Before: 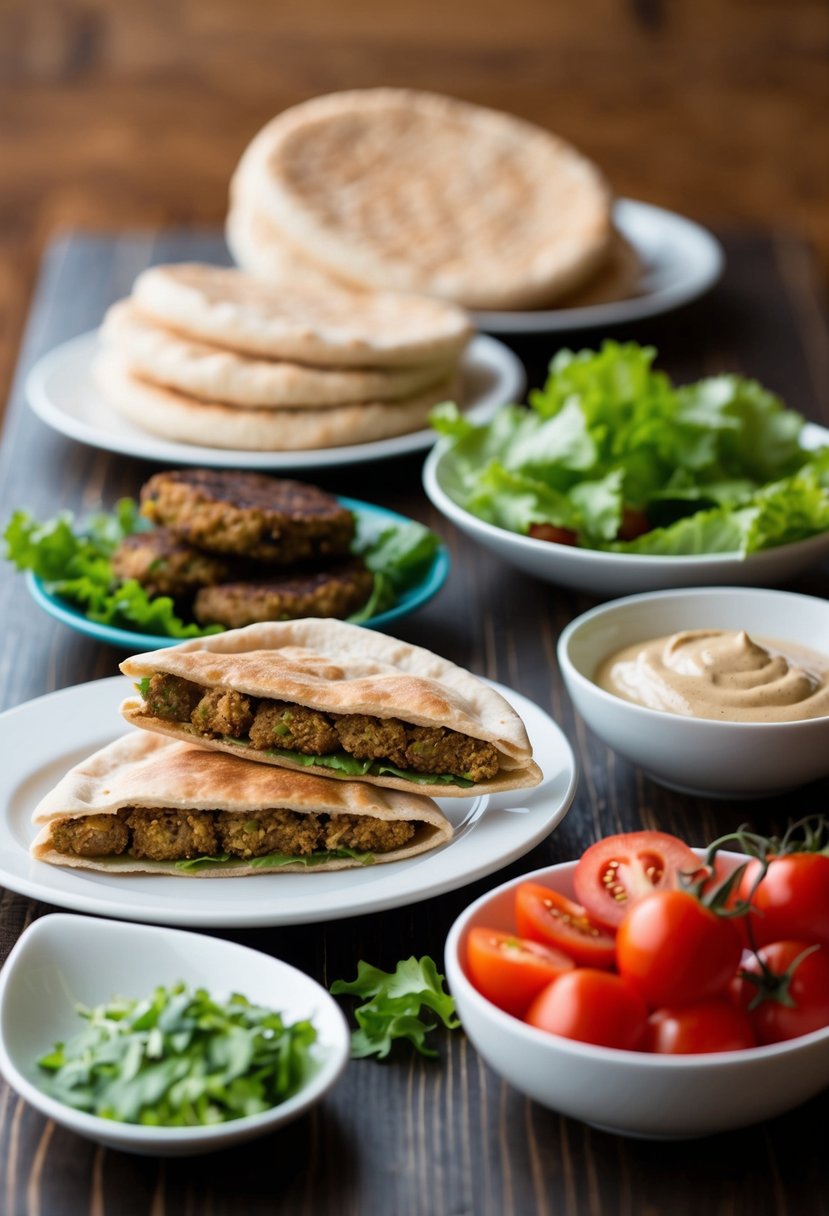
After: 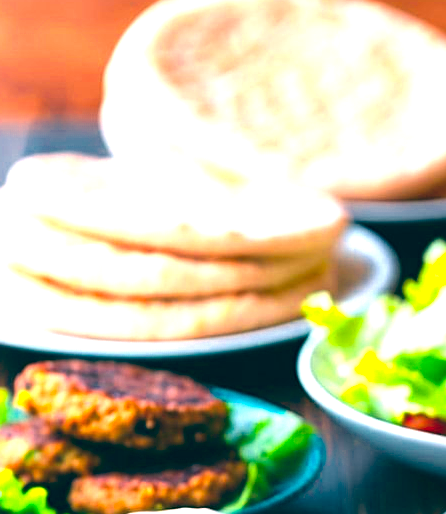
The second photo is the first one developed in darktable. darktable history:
crop: left 15.306%, top 9.065%, right 30.789%, bottom 48.638%
local contrast: mode bilateral grid, contrast 20, coarseness 50, detail 120%, midtone range 0.2
color correction: highlights a* 5.38, highlights b* 5.3, shadows a* -4.26, shadows b* -5.11
color balance: lift [1.005, 0.99, 1.007, 1.01], gamma [1, 0.979, 1.011, 1.021], gain [0.923, 1.098, 1.025, 0.902], input saturation 90.45%, contrast 7.73%, output saturation 105.91%
sharpen: on, module defaults
color calibration: output R [1.422, -0.35, -0.252, 0], output G [-0.238, 1.259, -0.084, 0], output B [-0.081, -0.196, 1.58, 0], output brightness [0.49, 0.671, -0.57, 0], illuminant same as pipeline (D50), adaptation none (bypass), saturation algorithm version 1 (2020)
exposure: black level correction 0, exposure 0.7 EV, compensate exposure bias true, compensate highlight preservation false
